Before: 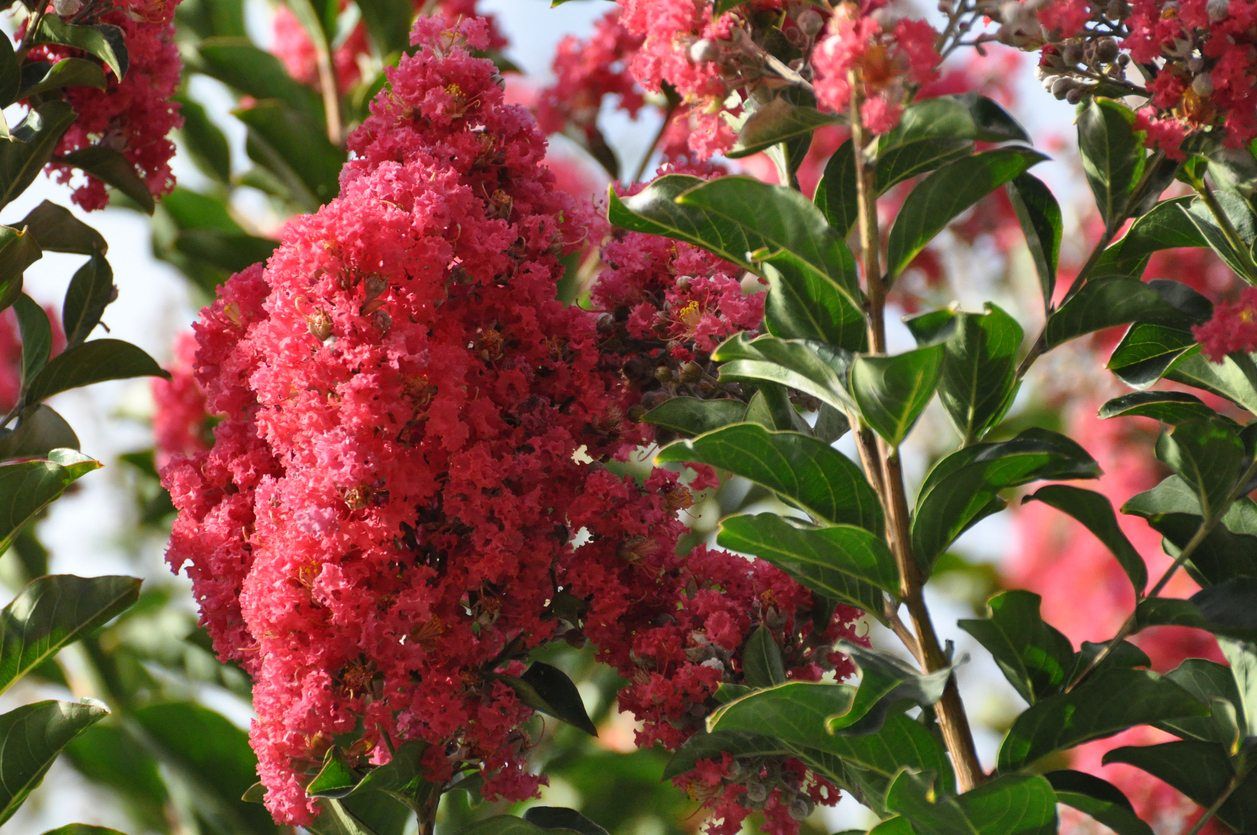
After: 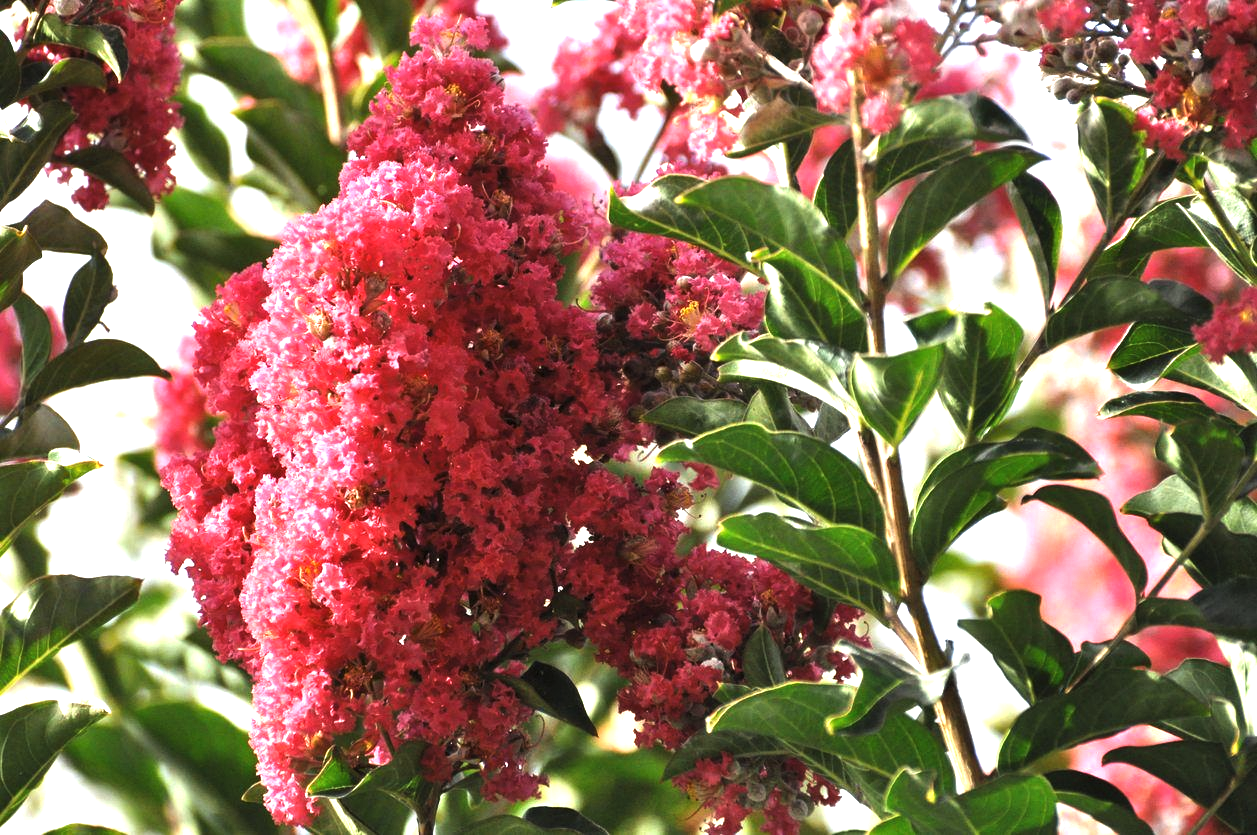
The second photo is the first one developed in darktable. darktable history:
exposure: black level correction 0, exposure 1.3 EV, compensate highlight preservation false
levels: levels [0.029, 0.545, 0.971]
